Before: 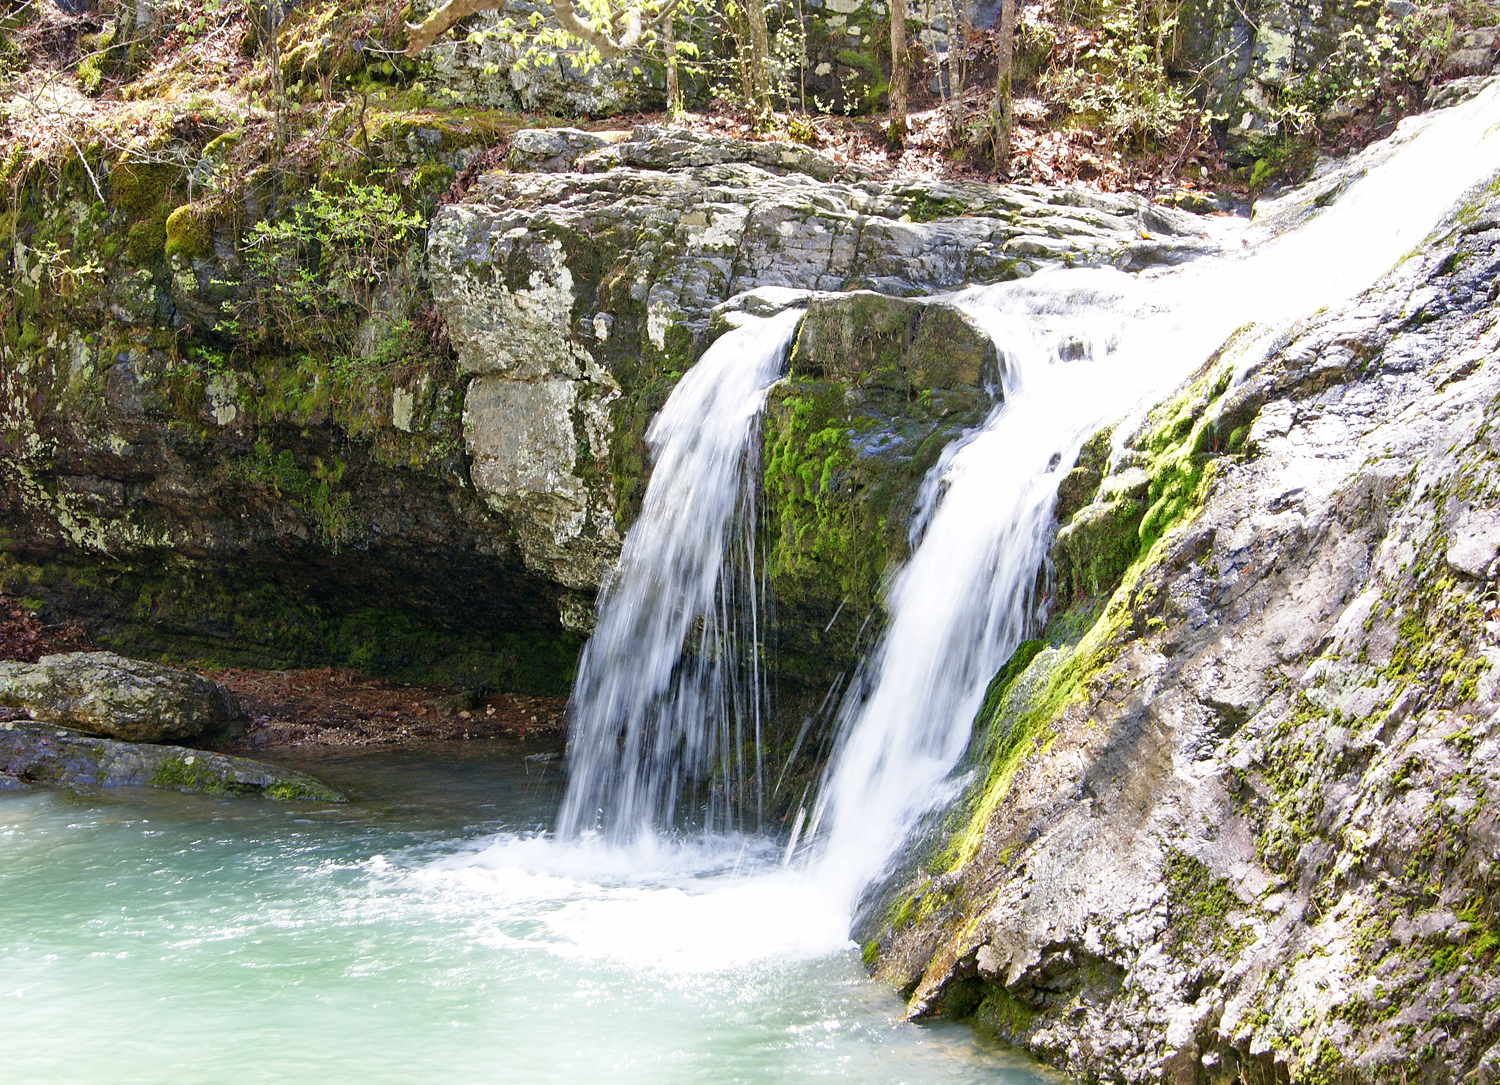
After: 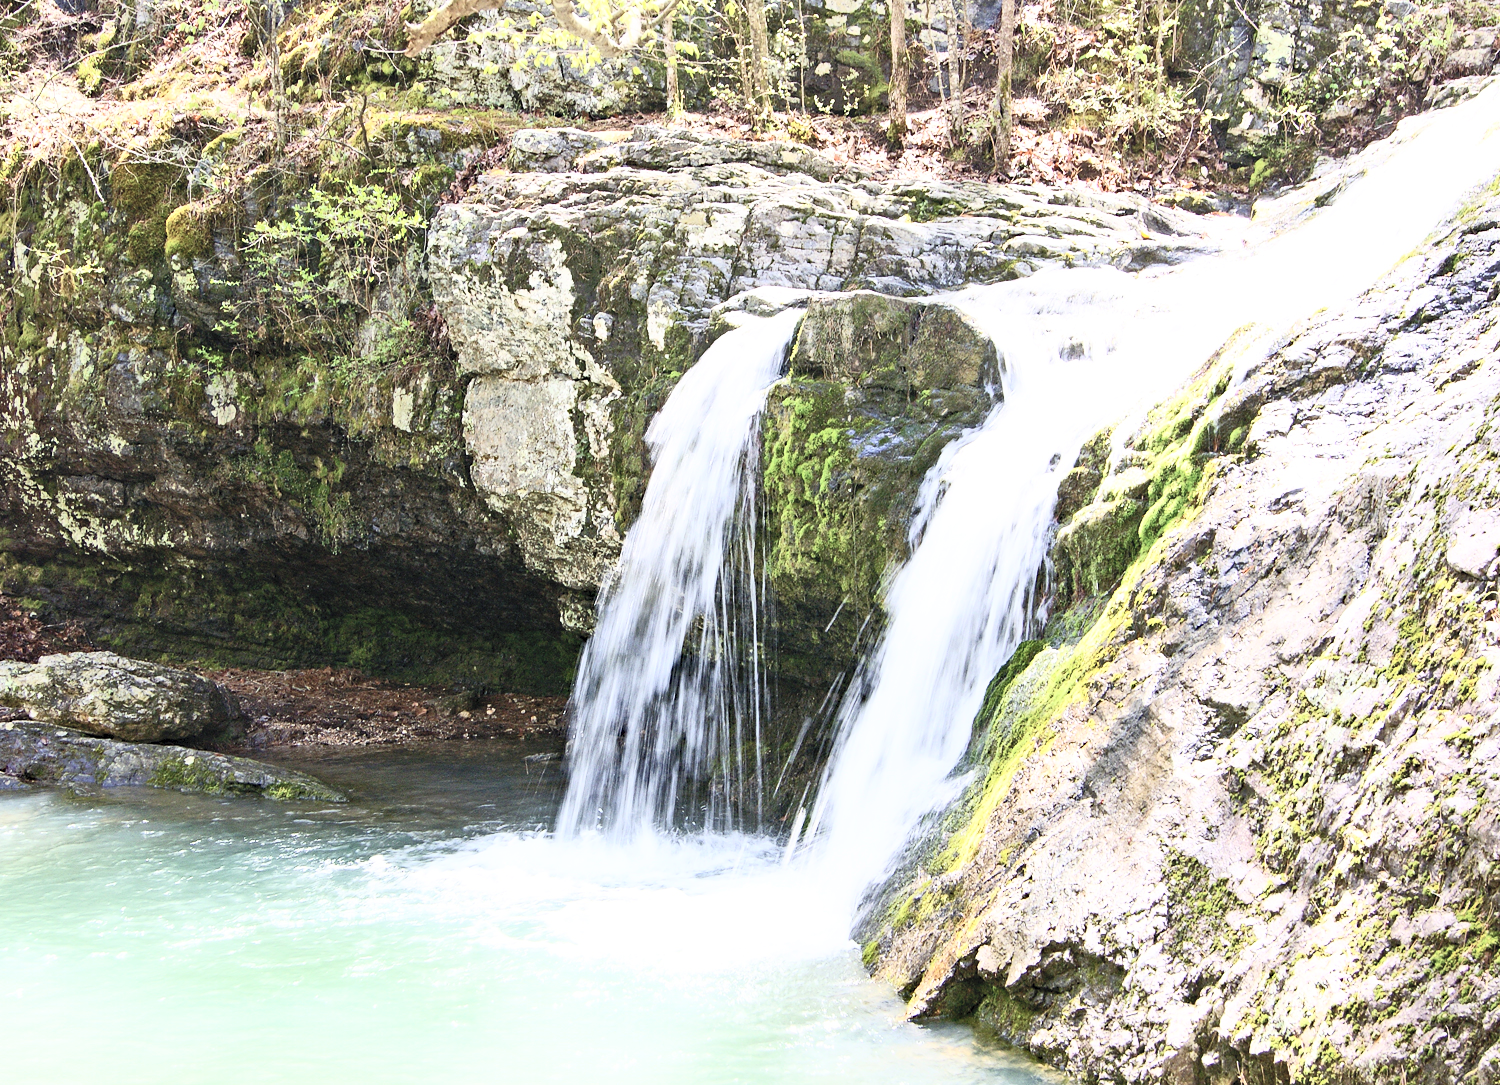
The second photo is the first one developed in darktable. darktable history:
contrast brightness saturation: contrast 0.44, brightness 0.56, saturation -0.199
exposure: compensate highlight preservation false
haze removal: compatibility mode true, adaptive false
